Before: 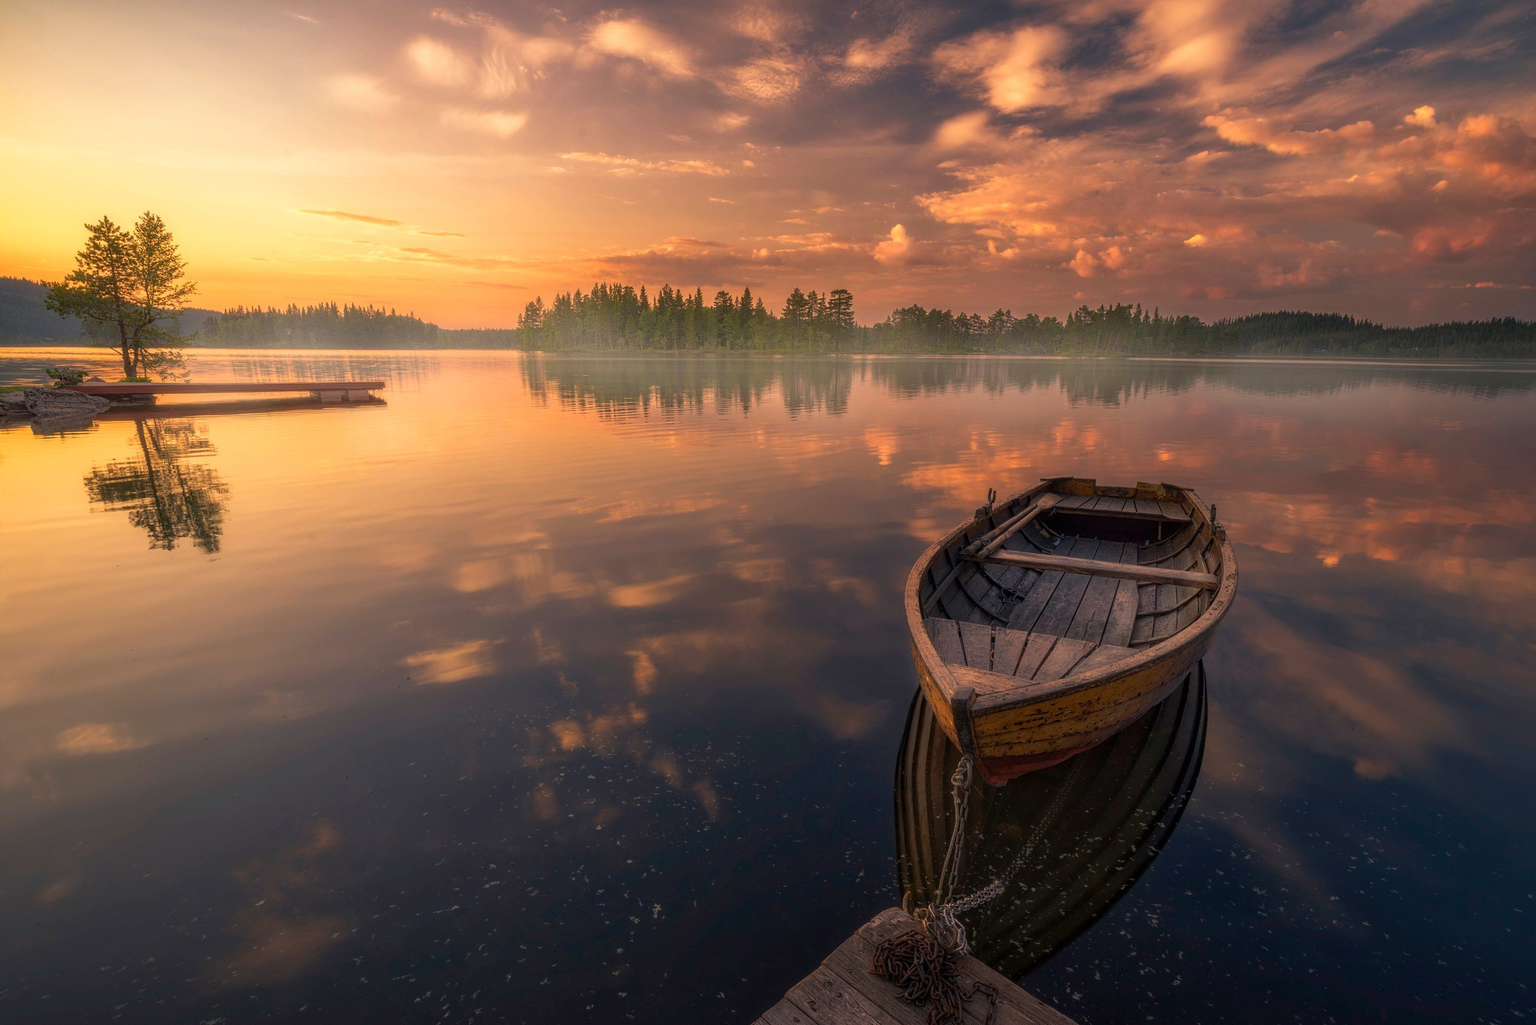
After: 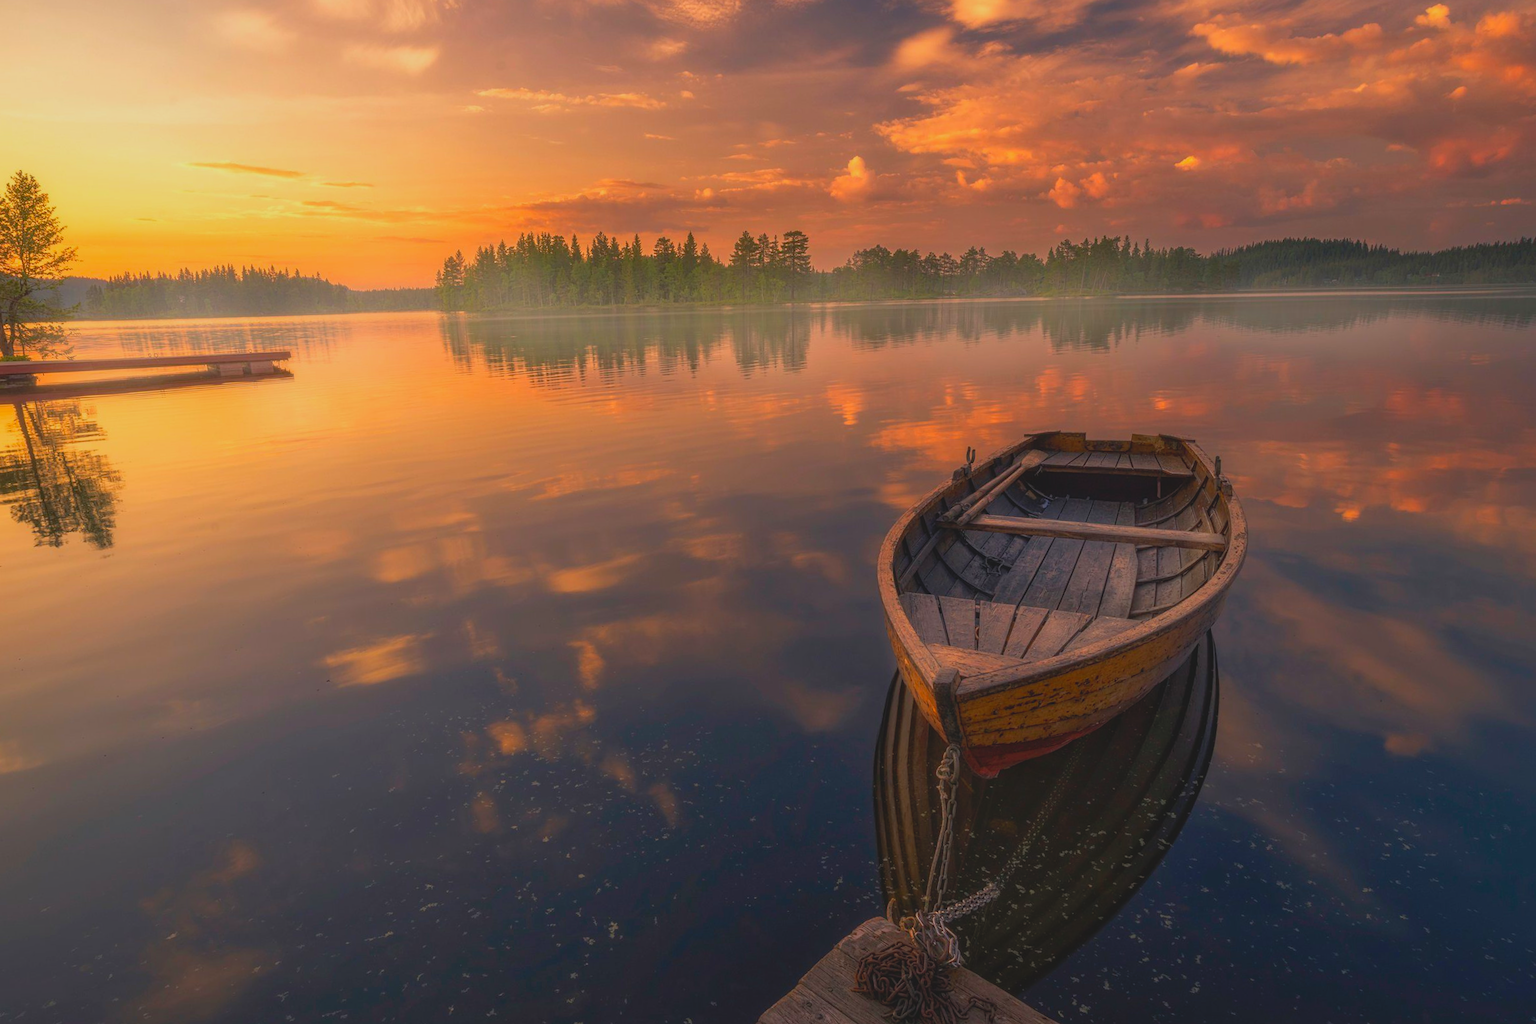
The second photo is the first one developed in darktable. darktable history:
contrast brightness saturation: contrast -0.19, saturation 0.19
crop and rotate: angle 1.96°, left 5.673%, top 5.673%
